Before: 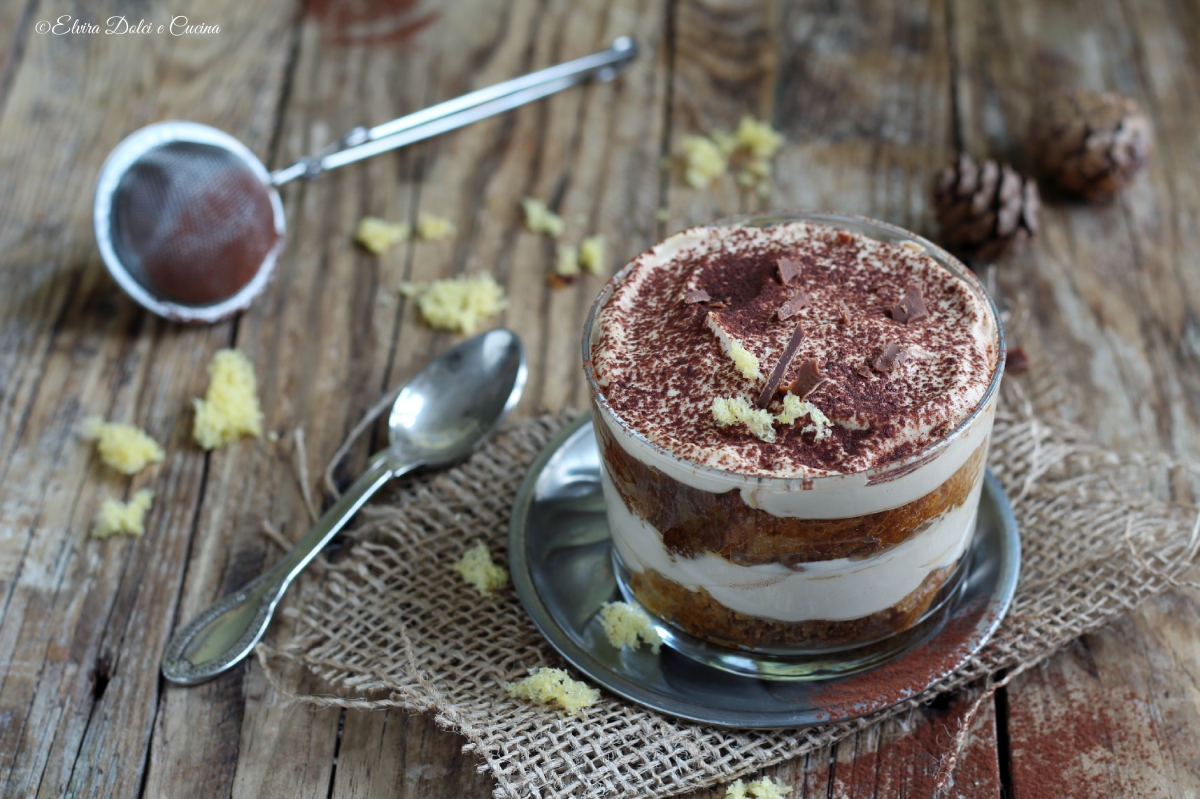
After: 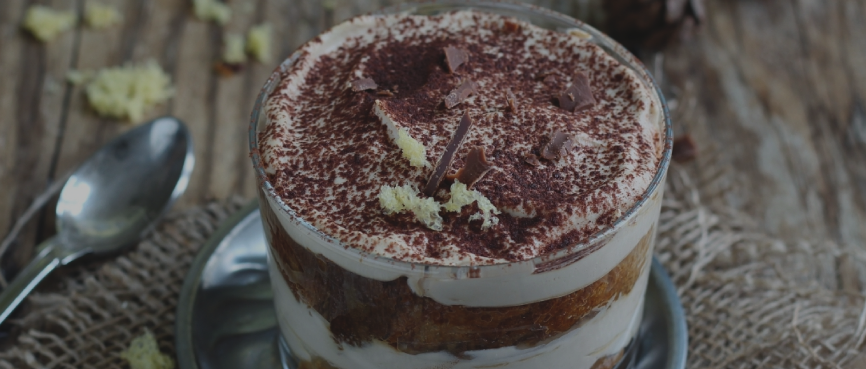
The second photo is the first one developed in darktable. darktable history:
contrast brightness saturation: contrast 0.072
crop and rotate: left 27.794%, top 26.657%, bottom 27.1%
exposure: black level correction -0.017, exposure -1.115 EV, compensate highlight preservation false
